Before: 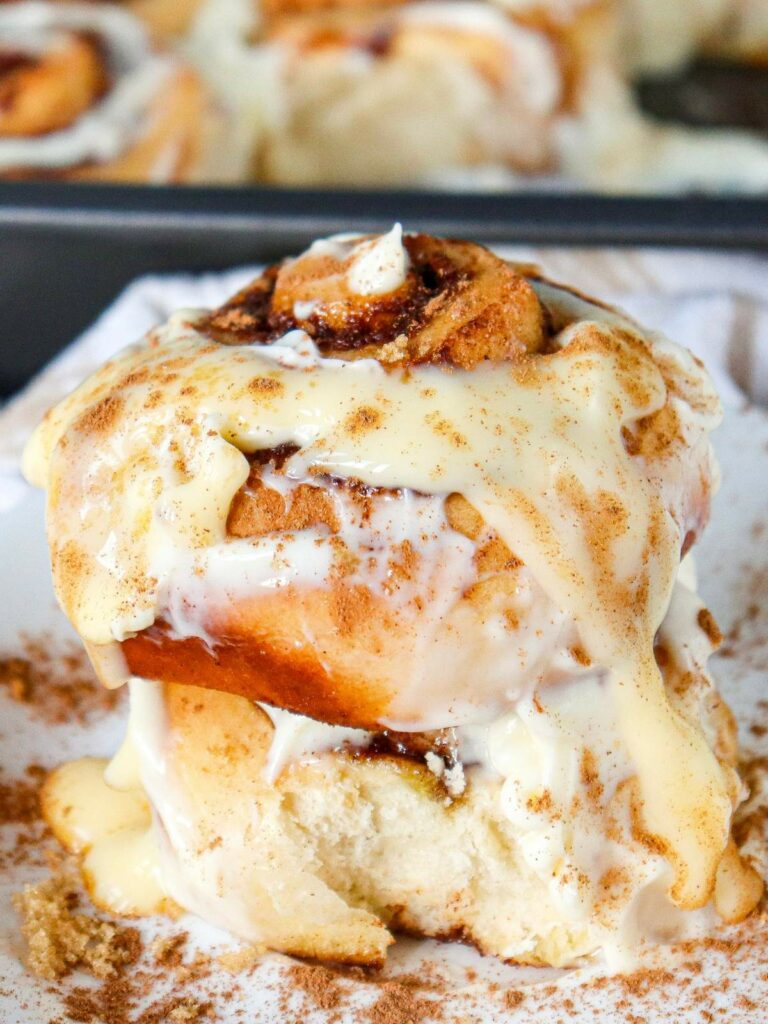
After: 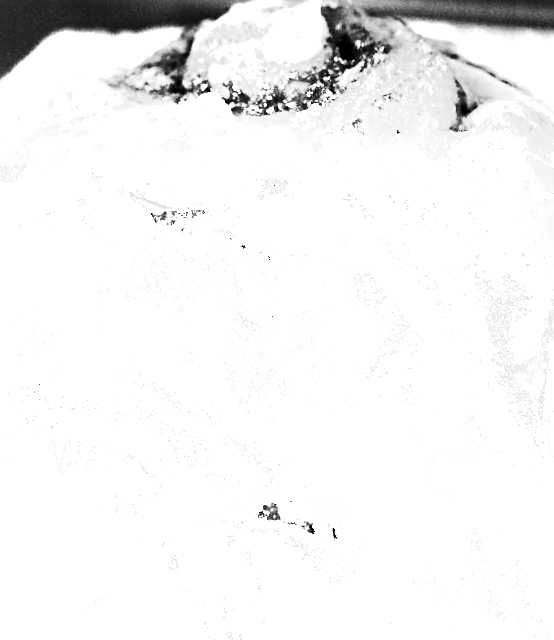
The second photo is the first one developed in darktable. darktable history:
crop and rotate: angle -3.38°, left 9.805%, top 20.581%, right 12.375%, bottom 12.051%
sharpen: radius 2.533, amount 0.616
color zones: curves: ch0 [(0, 0.613) (0.01, 0.613) (0.245, 0.448) (0.498, 0.529) (0.642, 0.665) (0.879, 0.777) (0.99, 0.613)]; ch1 [(0, 0) (0.143, 0) (0.286, 0) (0.429, 0) (0.571, 0) (0.714, 0) (0.857, 0)]
exposure: black level correction 0, exposure 1.288 EV, compensate highlight preservation false
shadows and highlights: shadows -20.84, highlights 98.35, soften with gaussian
contrast brightness saturation: contrast 0.244, brightness -0.242, saturation 0.147
